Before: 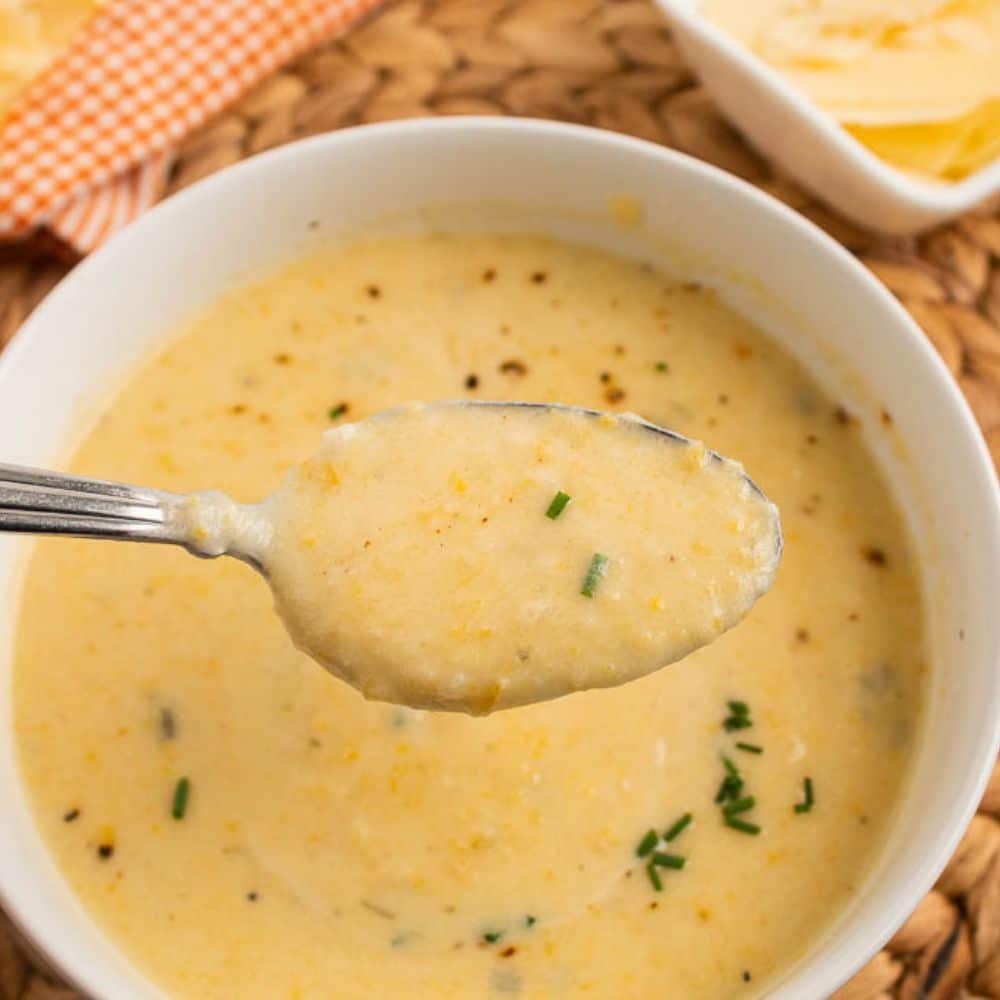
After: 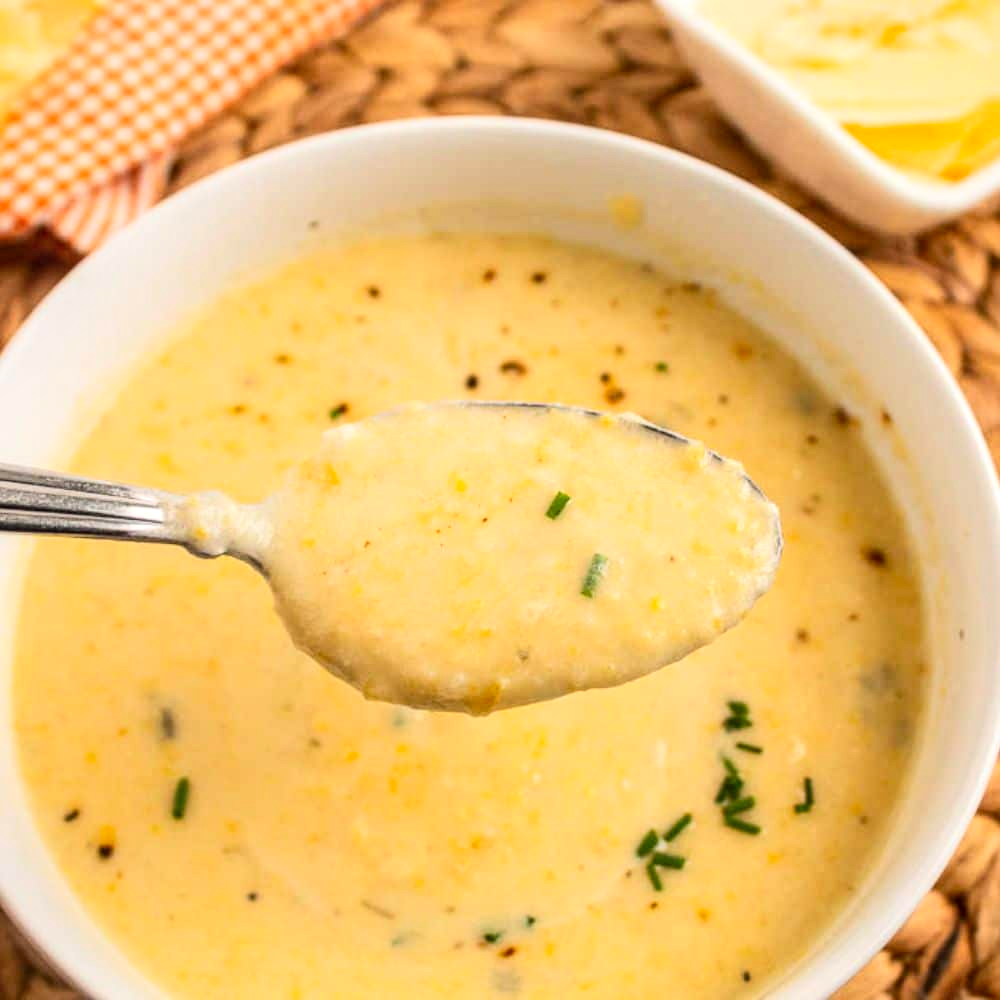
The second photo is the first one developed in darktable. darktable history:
exposure: exposure -0.048 EV, compensate exposure bias true, compensate highlight preservation false
contrast brightness saturation: contrast 0.2, brightness 0.165, saturation 0.22
local contrast: detail 130%
